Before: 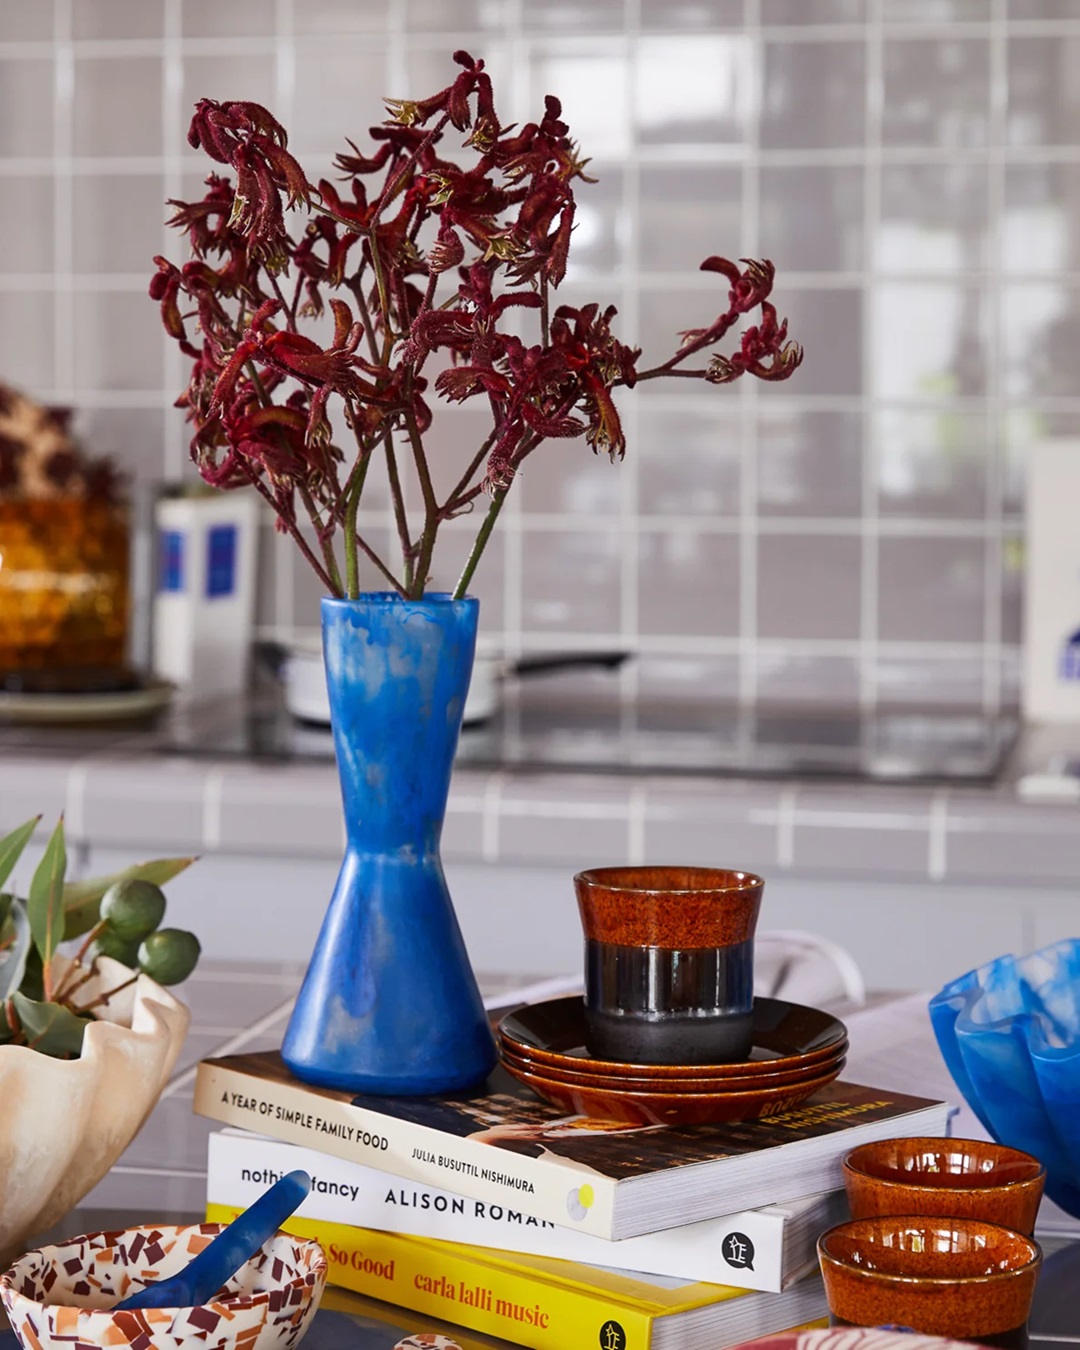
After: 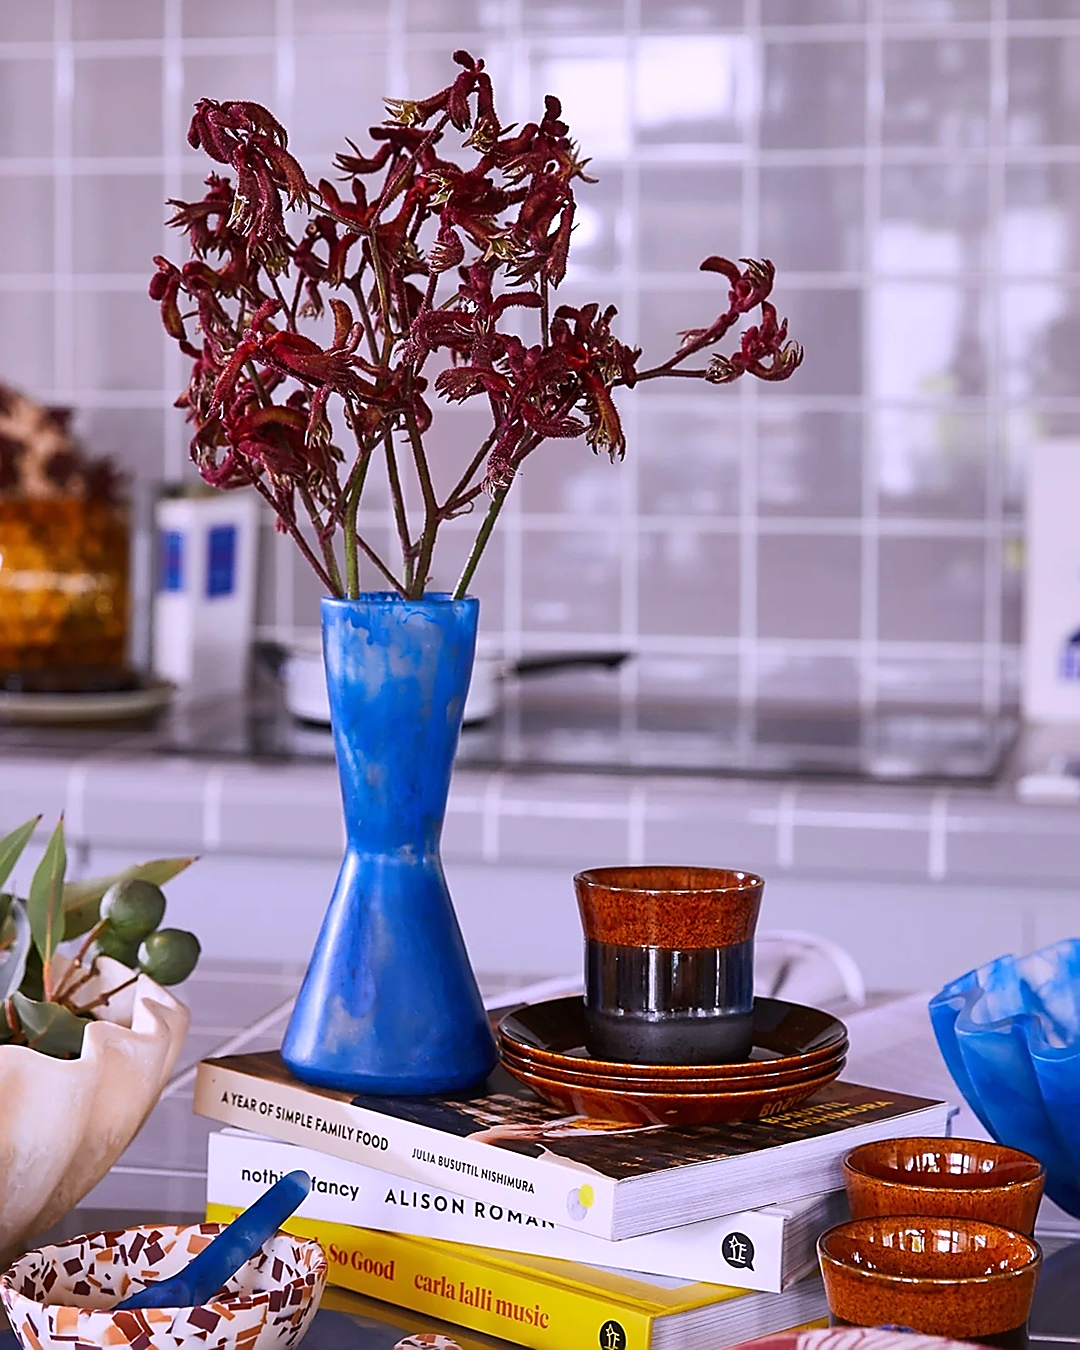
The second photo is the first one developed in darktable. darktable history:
white balance: red 1.042, blue 1.17
sharpen: radius 1.4, amount 1.25, threshold 0.7
